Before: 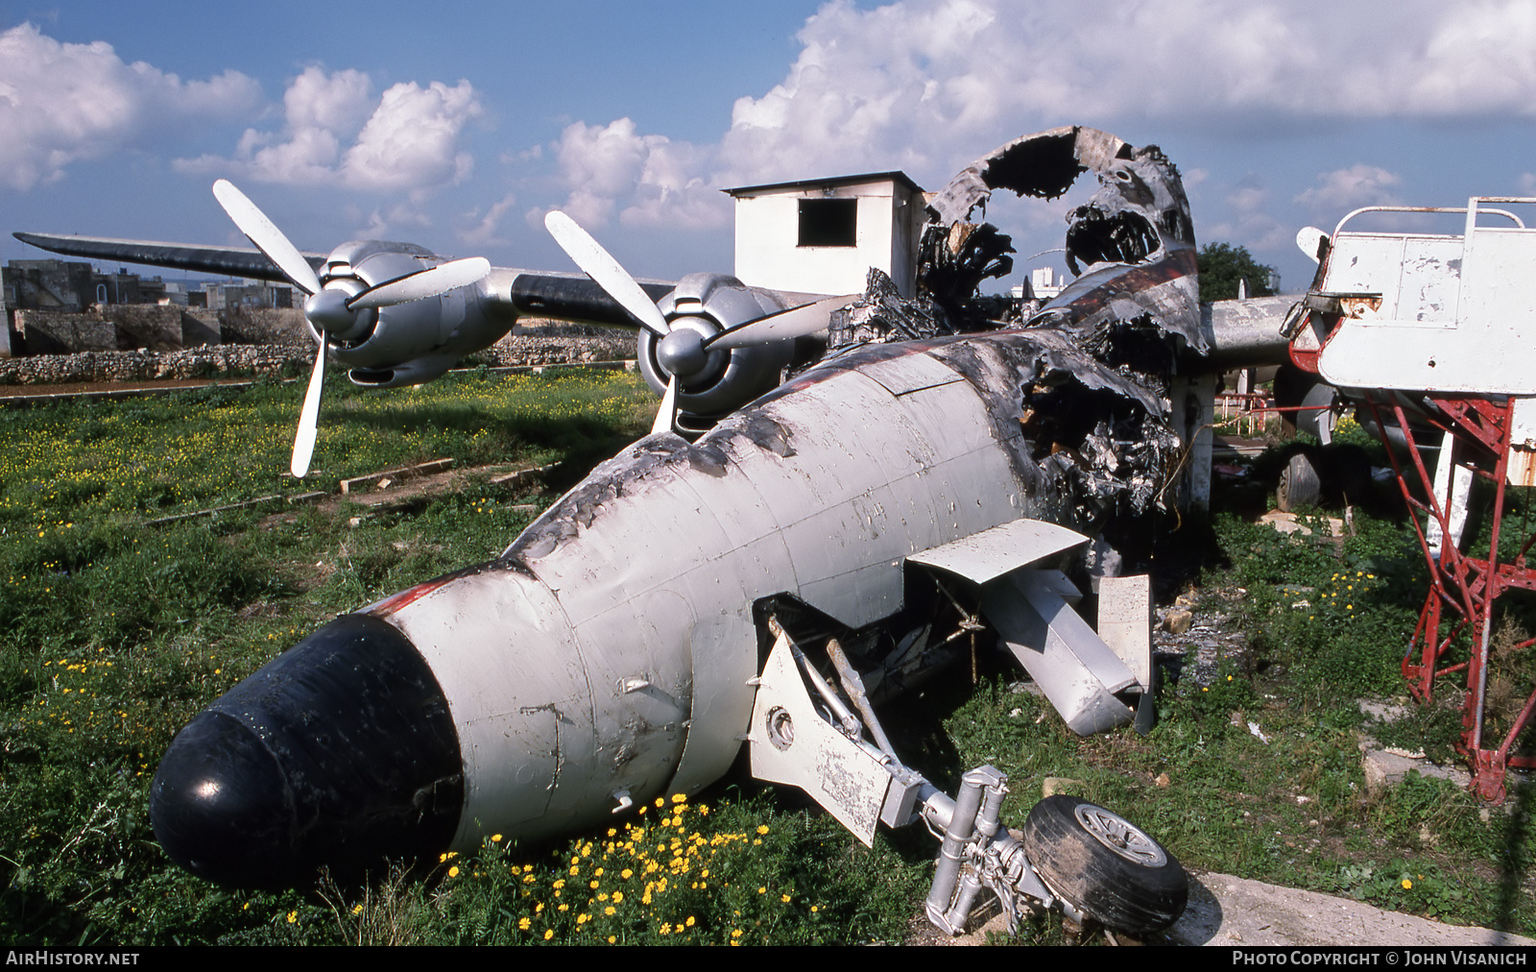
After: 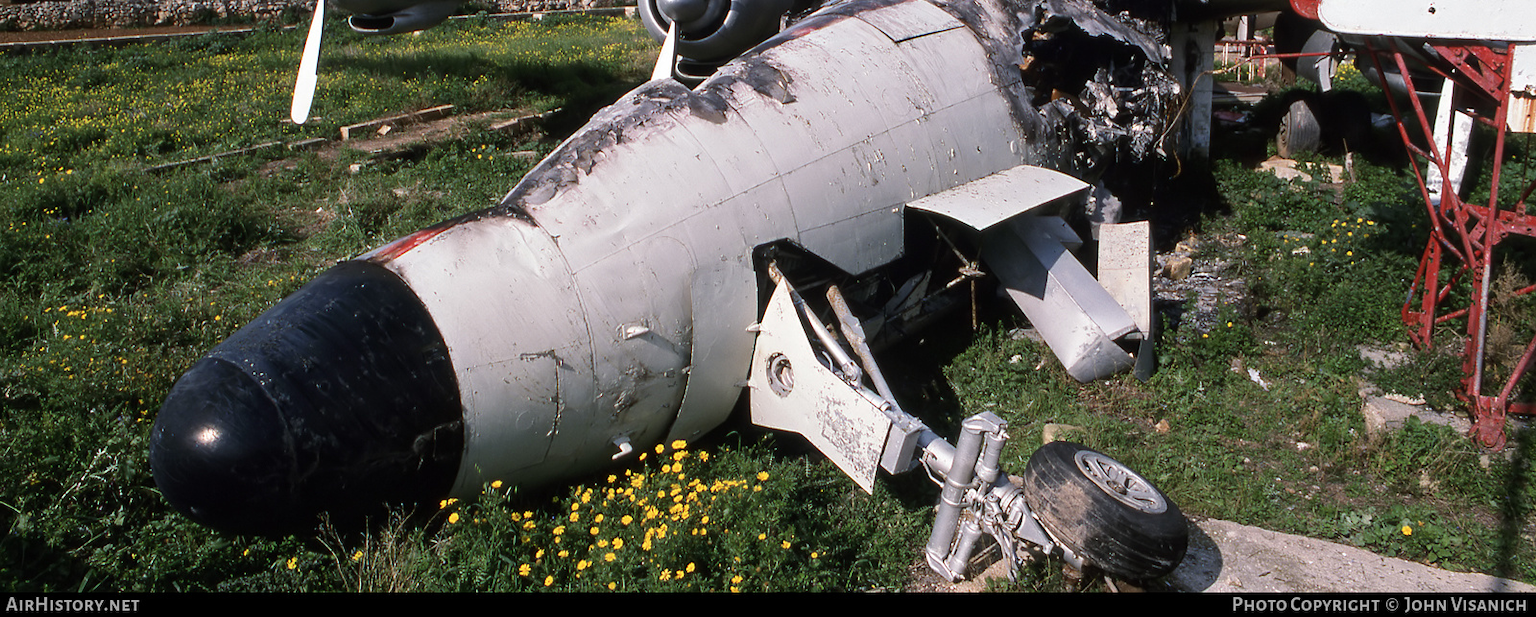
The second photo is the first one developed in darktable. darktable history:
crop and rotate: top 36.46%
